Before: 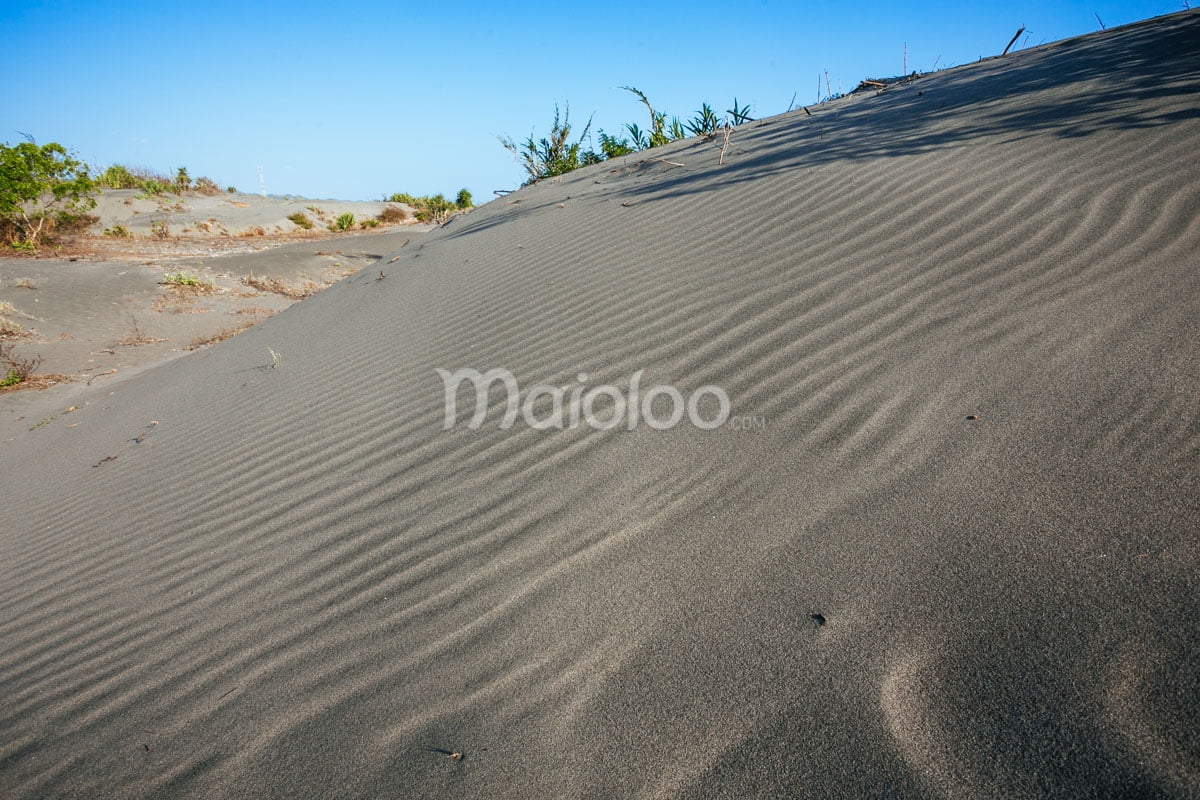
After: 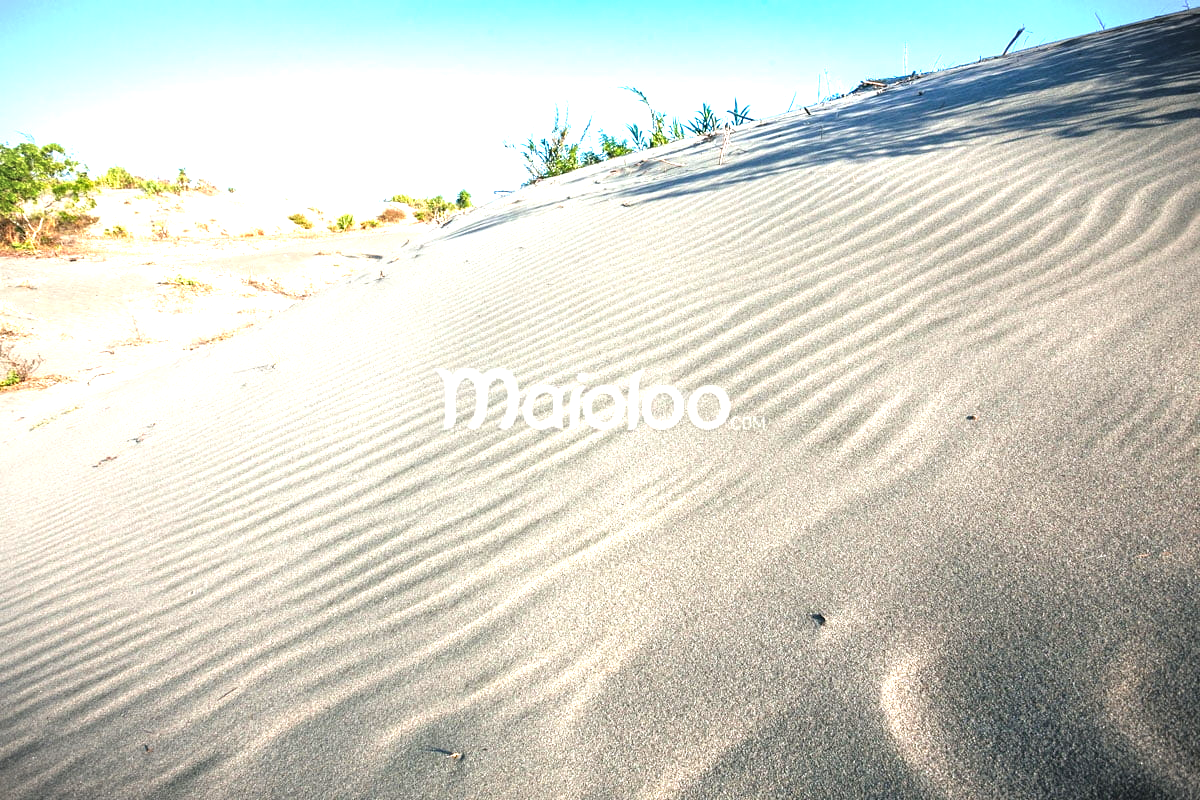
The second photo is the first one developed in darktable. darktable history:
exposure: black level correction 0, exposure 1.88 EV, compensate highlight preservation false
vignetting: fall-off start 100.57%, center (0, 0.006), width/height ratio 1.32
